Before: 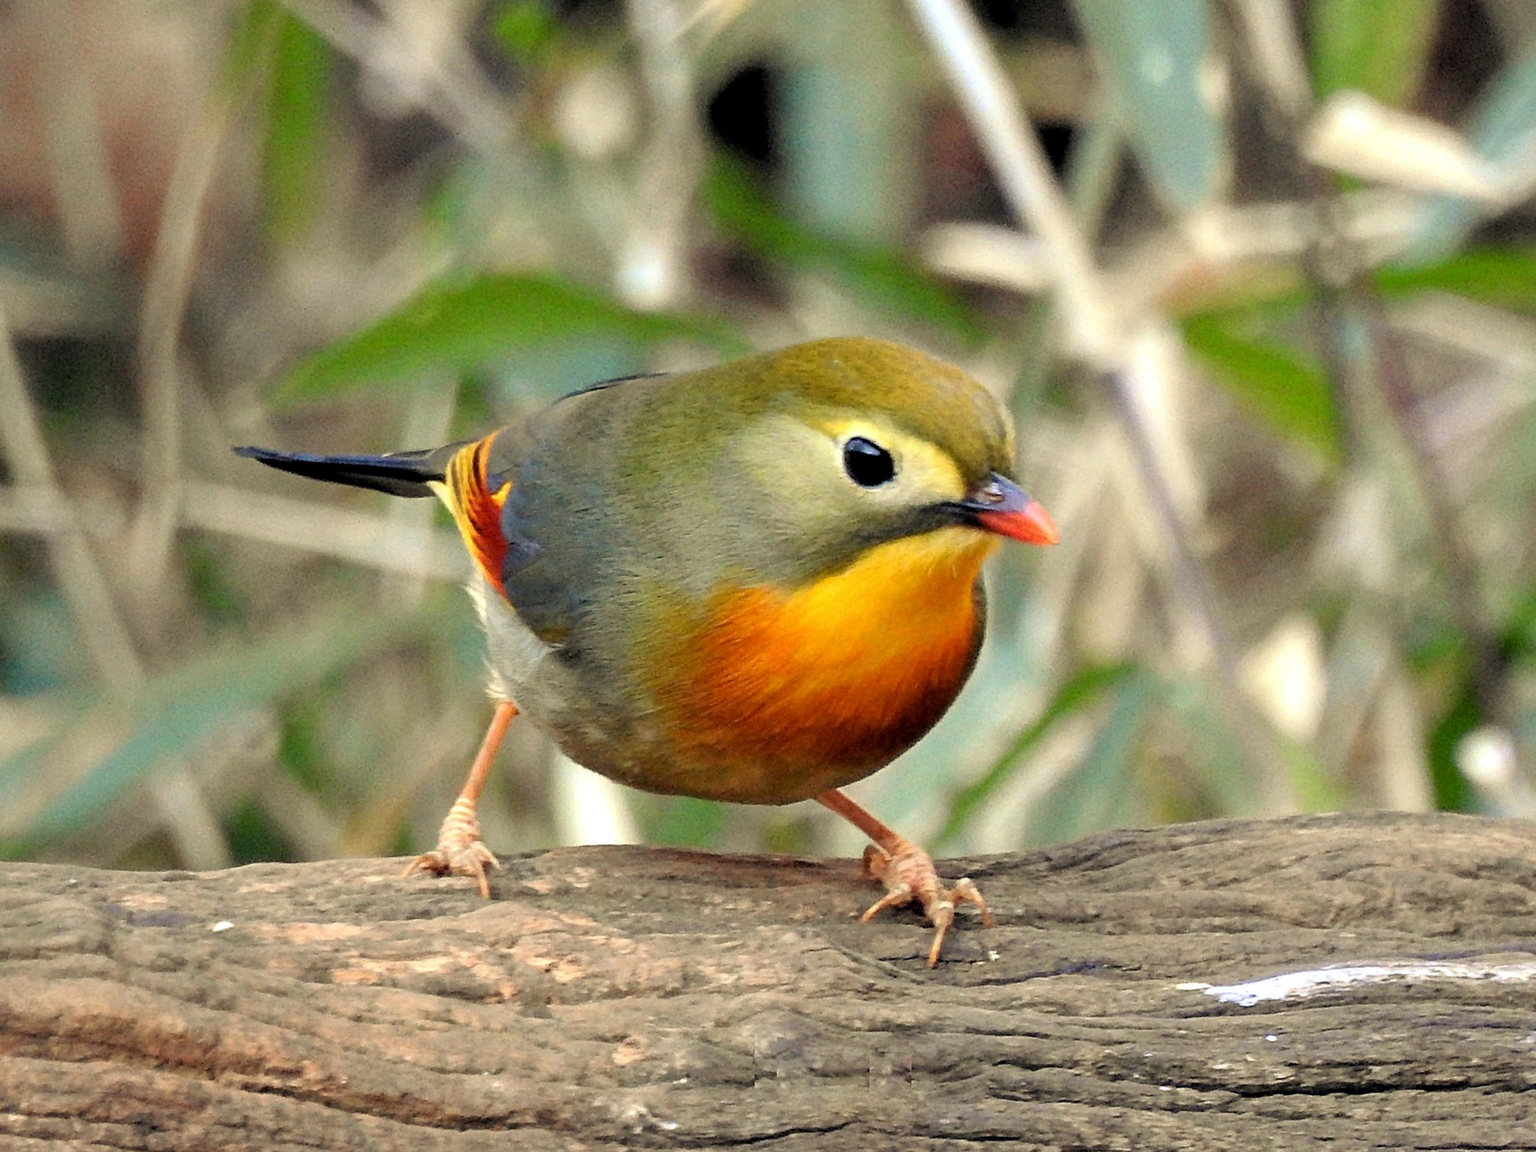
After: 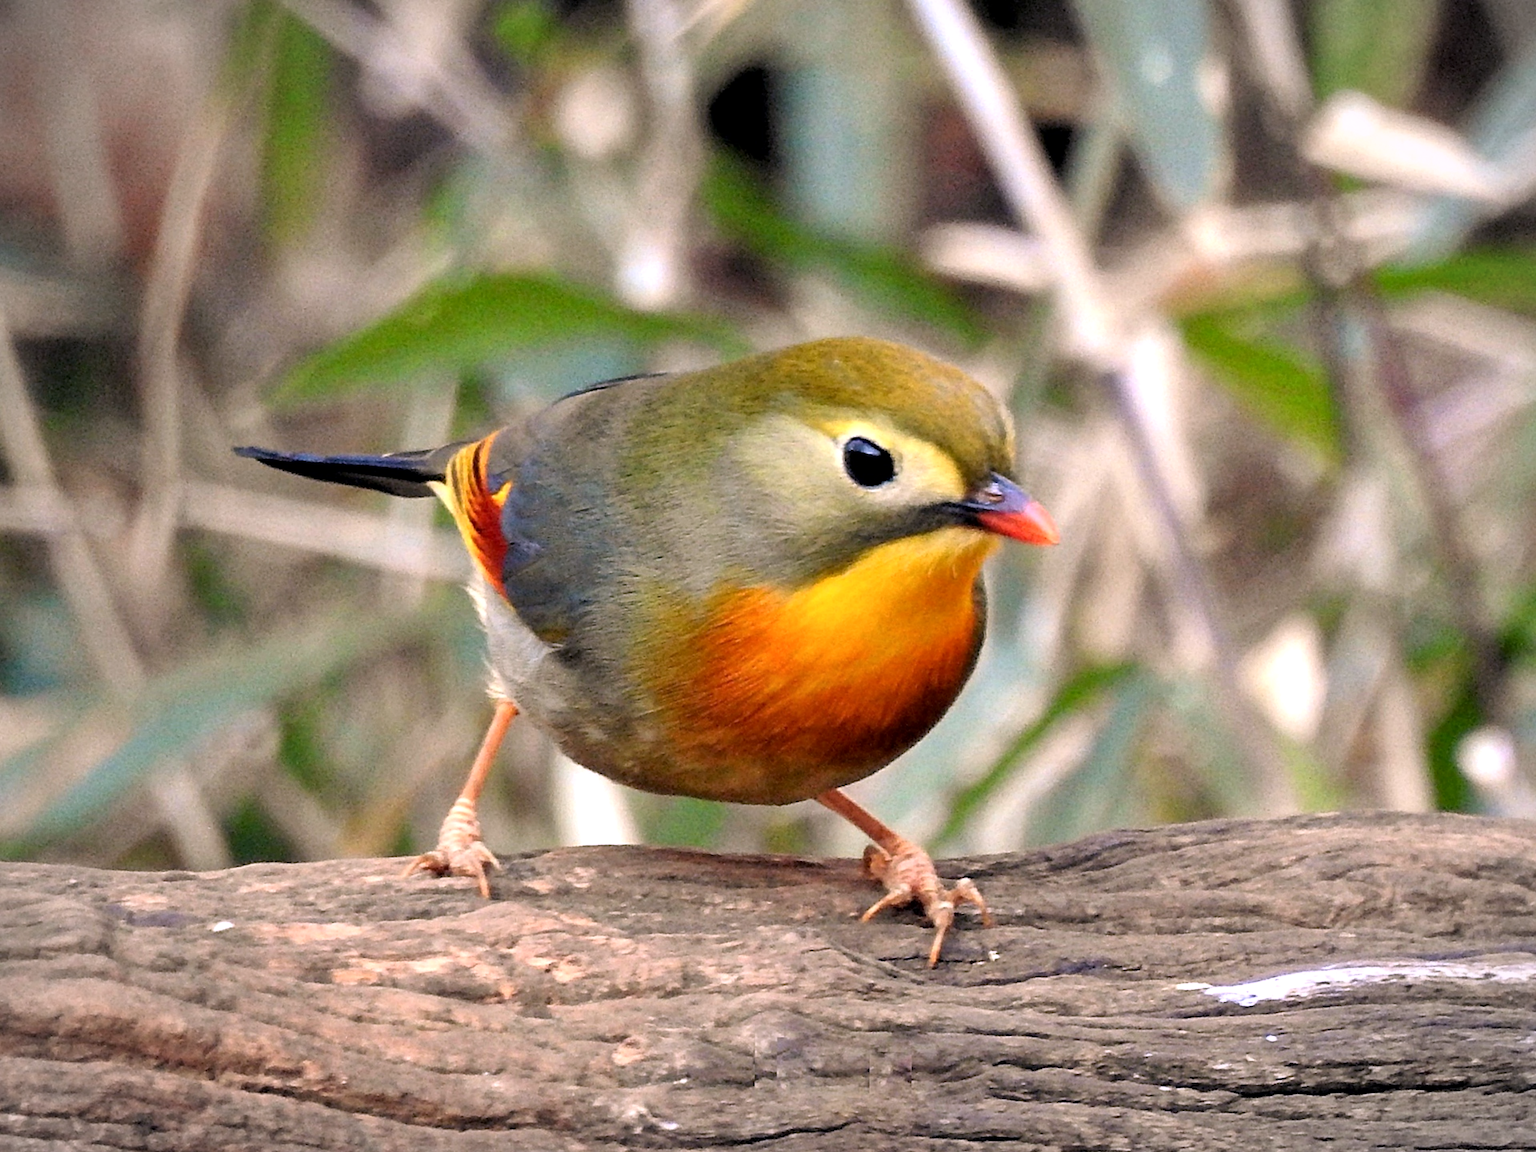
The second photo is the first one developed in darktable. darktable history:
white balance: red 1.066, blue 1.119
vignetting: fall-off start 100%, brightness -0.282, width/height ratio 1.31
local contrast: mode bilateral grid, contrast 20, coarseness 50, detail 120%, midtone range 0.2
